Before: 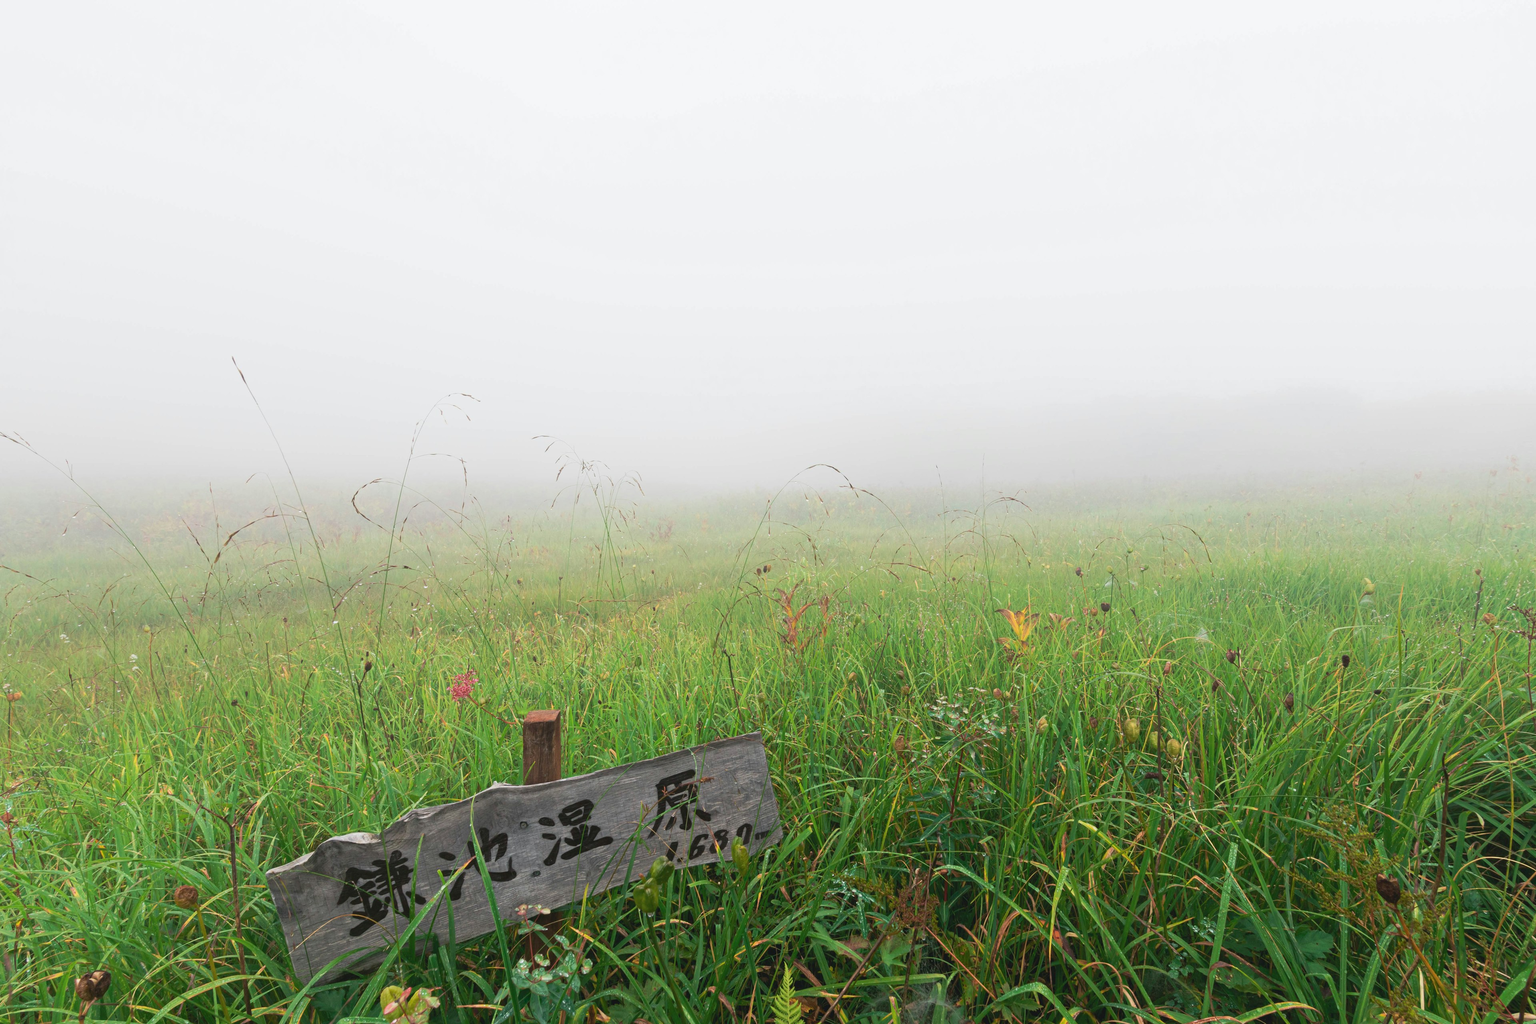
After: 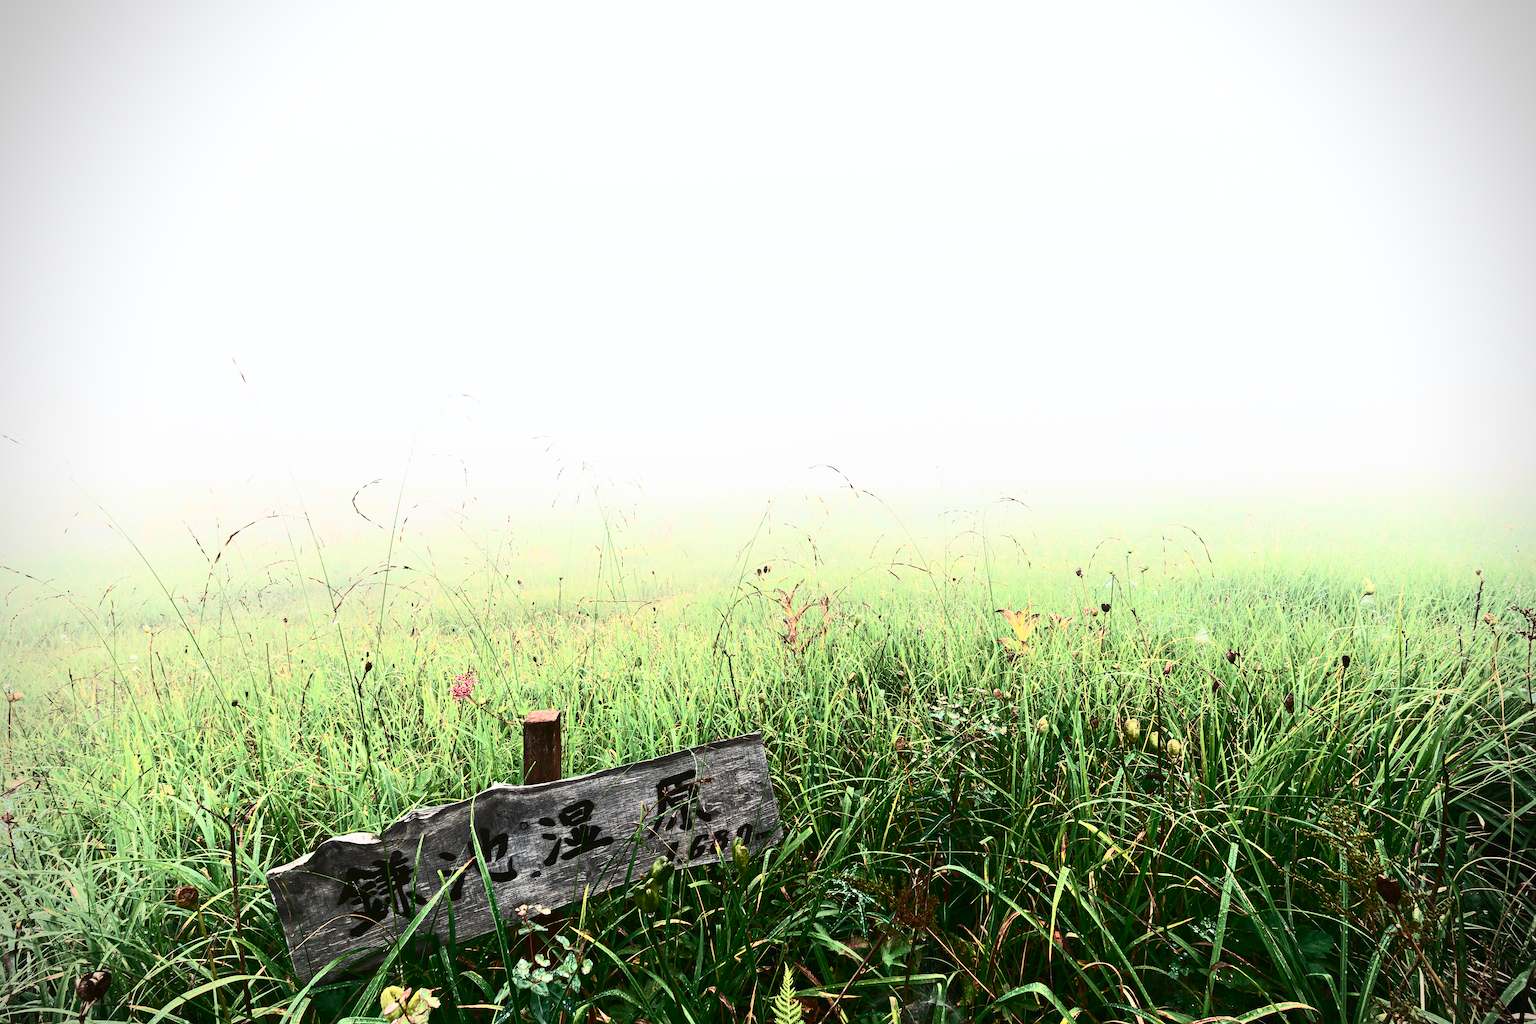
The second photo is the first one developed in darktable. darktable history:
contrast brightness saturation: contrast 0.93, brightness 0.2
vignetting: dithering 8-bit output, unbound false
sharpen: radius 1.272, amount 0.305, threshold 0
